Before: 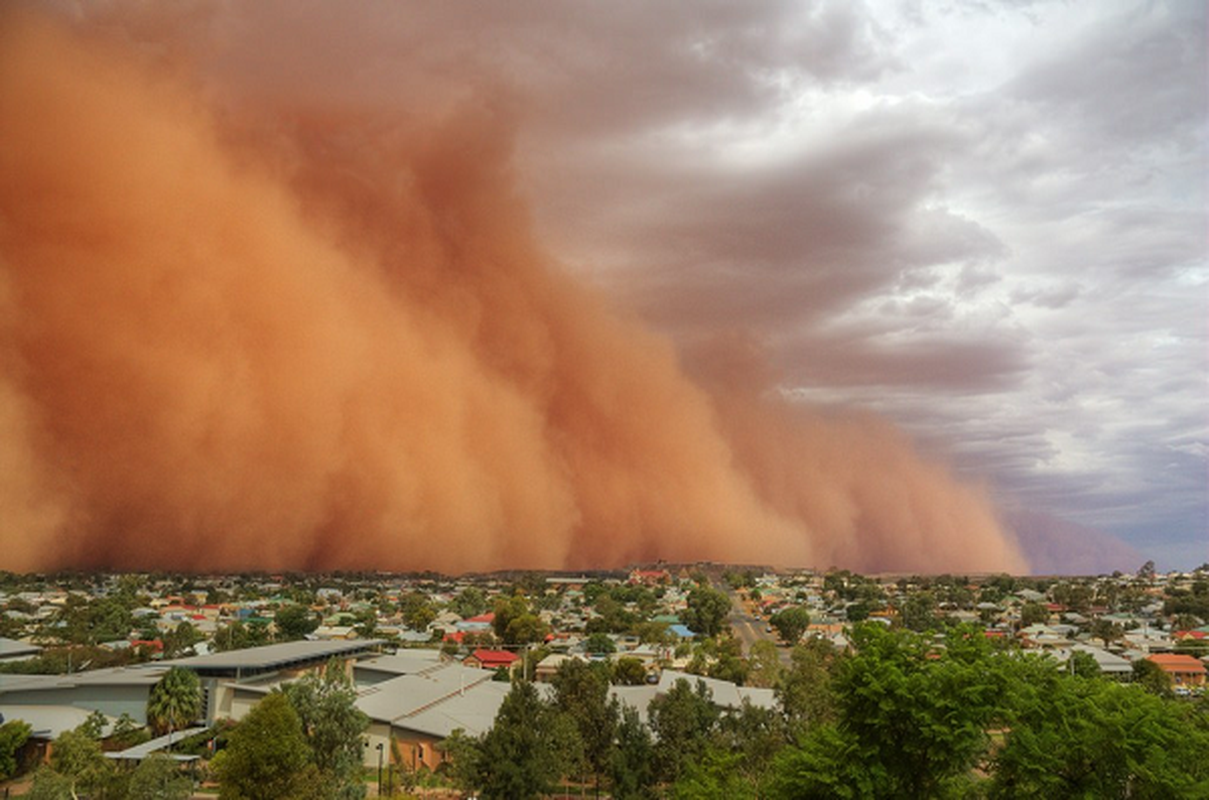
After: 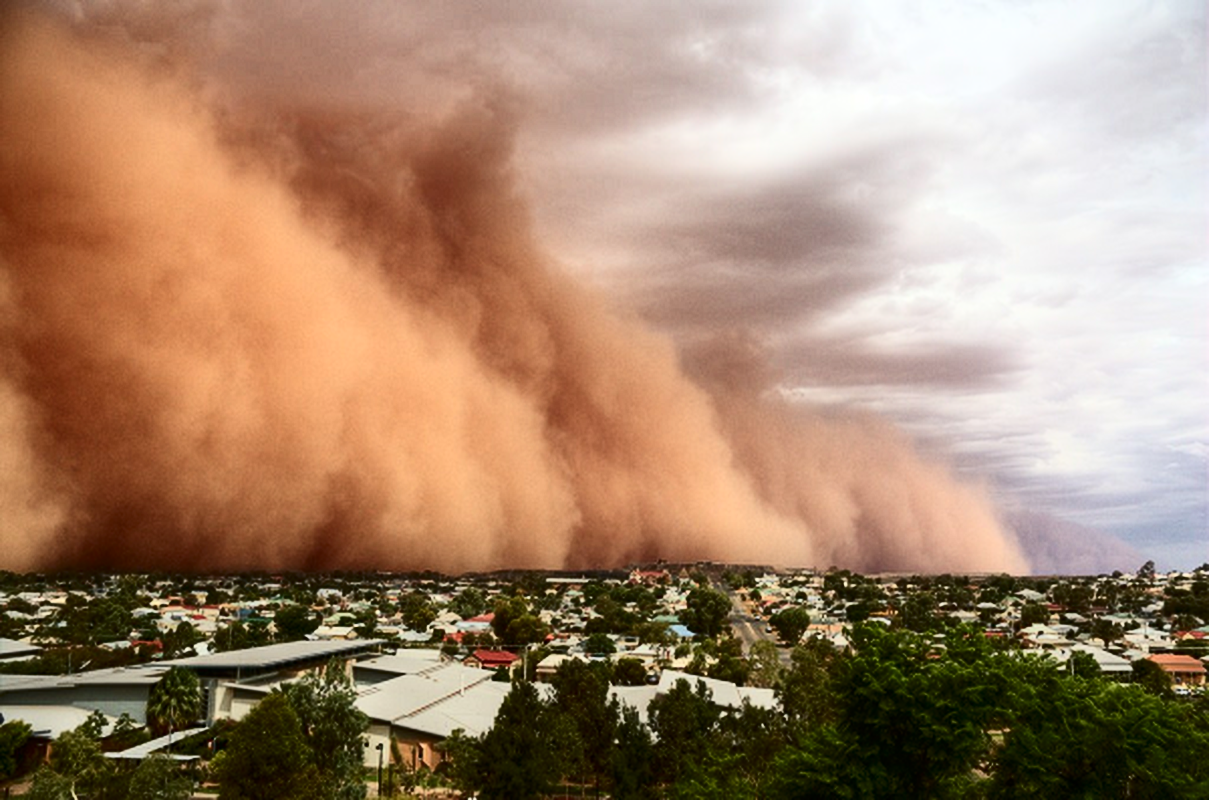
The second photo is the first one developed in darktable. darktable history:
contrast brightness saturation: contrast 0.49, saturation -0.08
